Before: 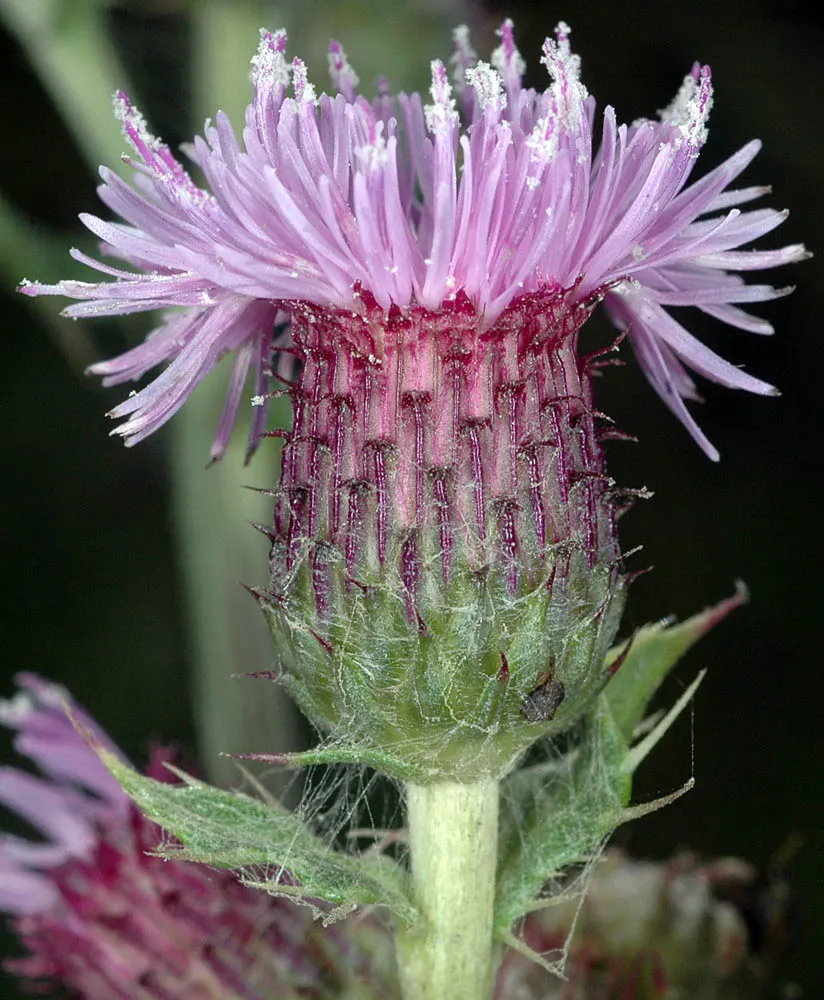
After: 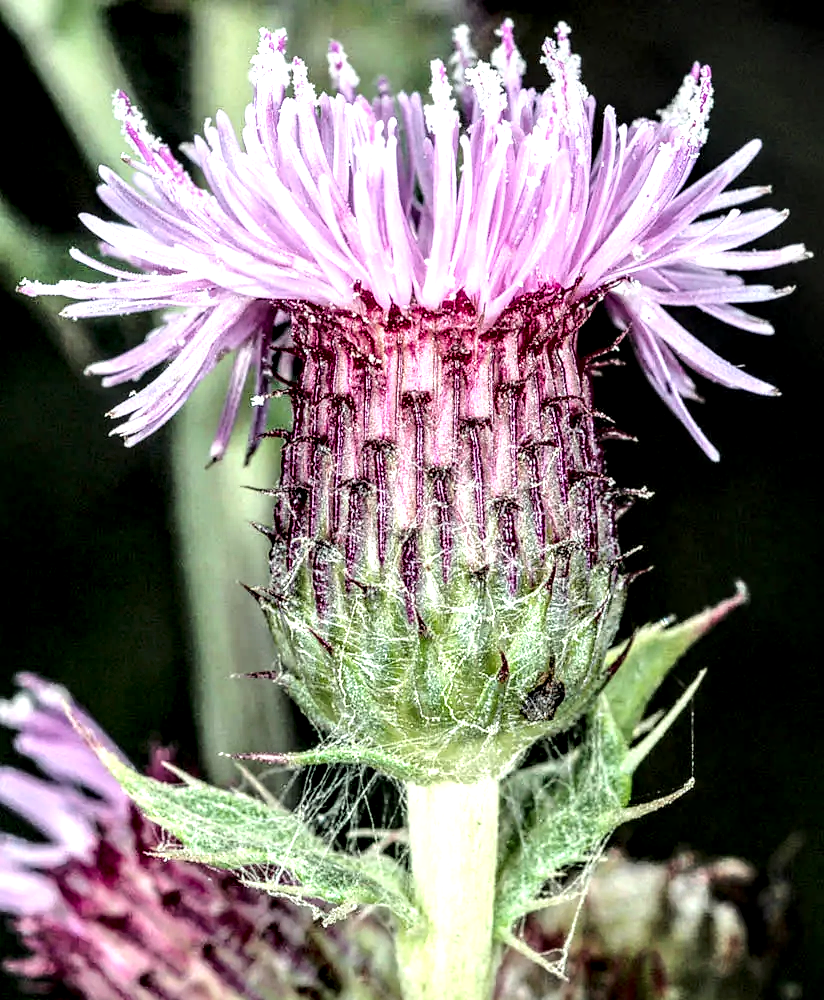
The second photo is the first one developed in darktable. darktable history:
contrast equalizer: y [[0.5, 0.504, 0.515, 0.527, 0.535, 0.534], [0.5 ×6], [0.491, 0.387, 0.179, 0.068, 0.068, 0.068], [0 ×5, 0.023], [0 ×6]]
local contrast: detail 203%
base curve: curves: ch0 [(0, 0) (0.032, 0.037) (0.105, 0.228) (0.435, 0.76) (0.856, 0.983) (1, 1)]
